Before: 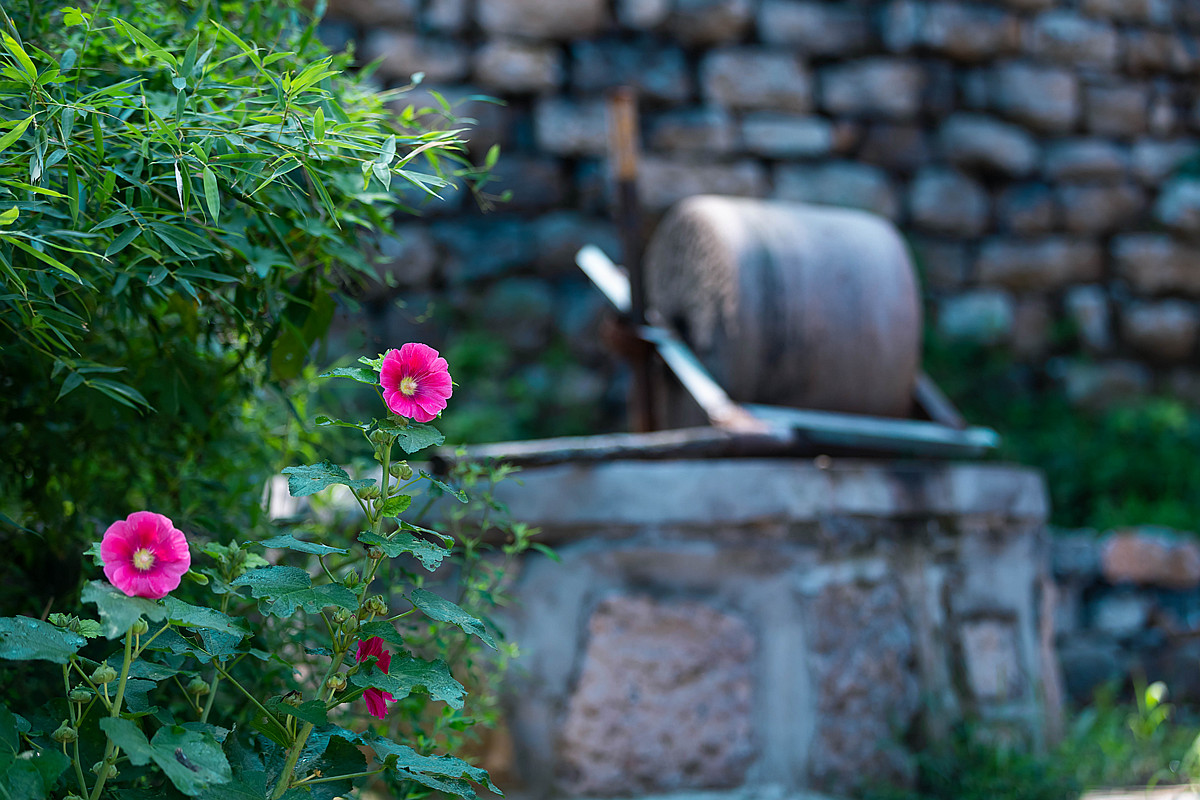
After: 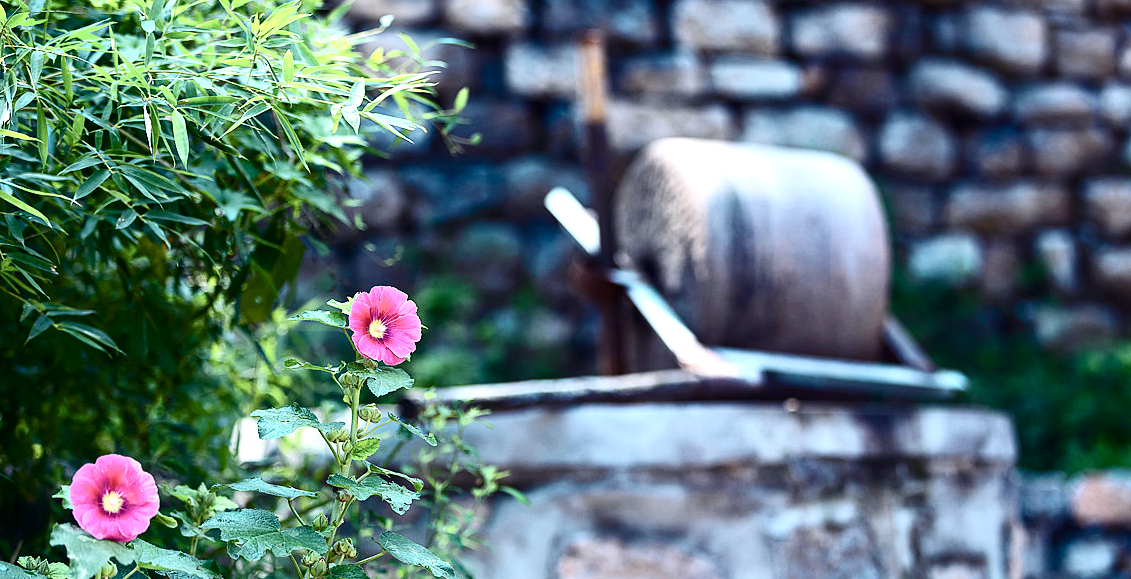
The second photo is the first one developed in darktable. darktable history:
crop: left 2.591%, top 7.234%, right 3.149%, bottom 20.336%
exposure: black level correction 0, exposure 1.102 EV, compensate exposure bias true, compensate highlight preservation false
contrast brightness saturation: contrast 0.255, saturation -0.312
color balance rgb: shadows lift › luminance -21.548%, shadows lift › chroma 8.788%, shadows lift › hue 283.08°, perceptual saturation grading › global saturation 20%, perceptual saturation grading › highlights -25.425%, perceptual saturation grading › shadows 50%, global vibrance 9.703%
